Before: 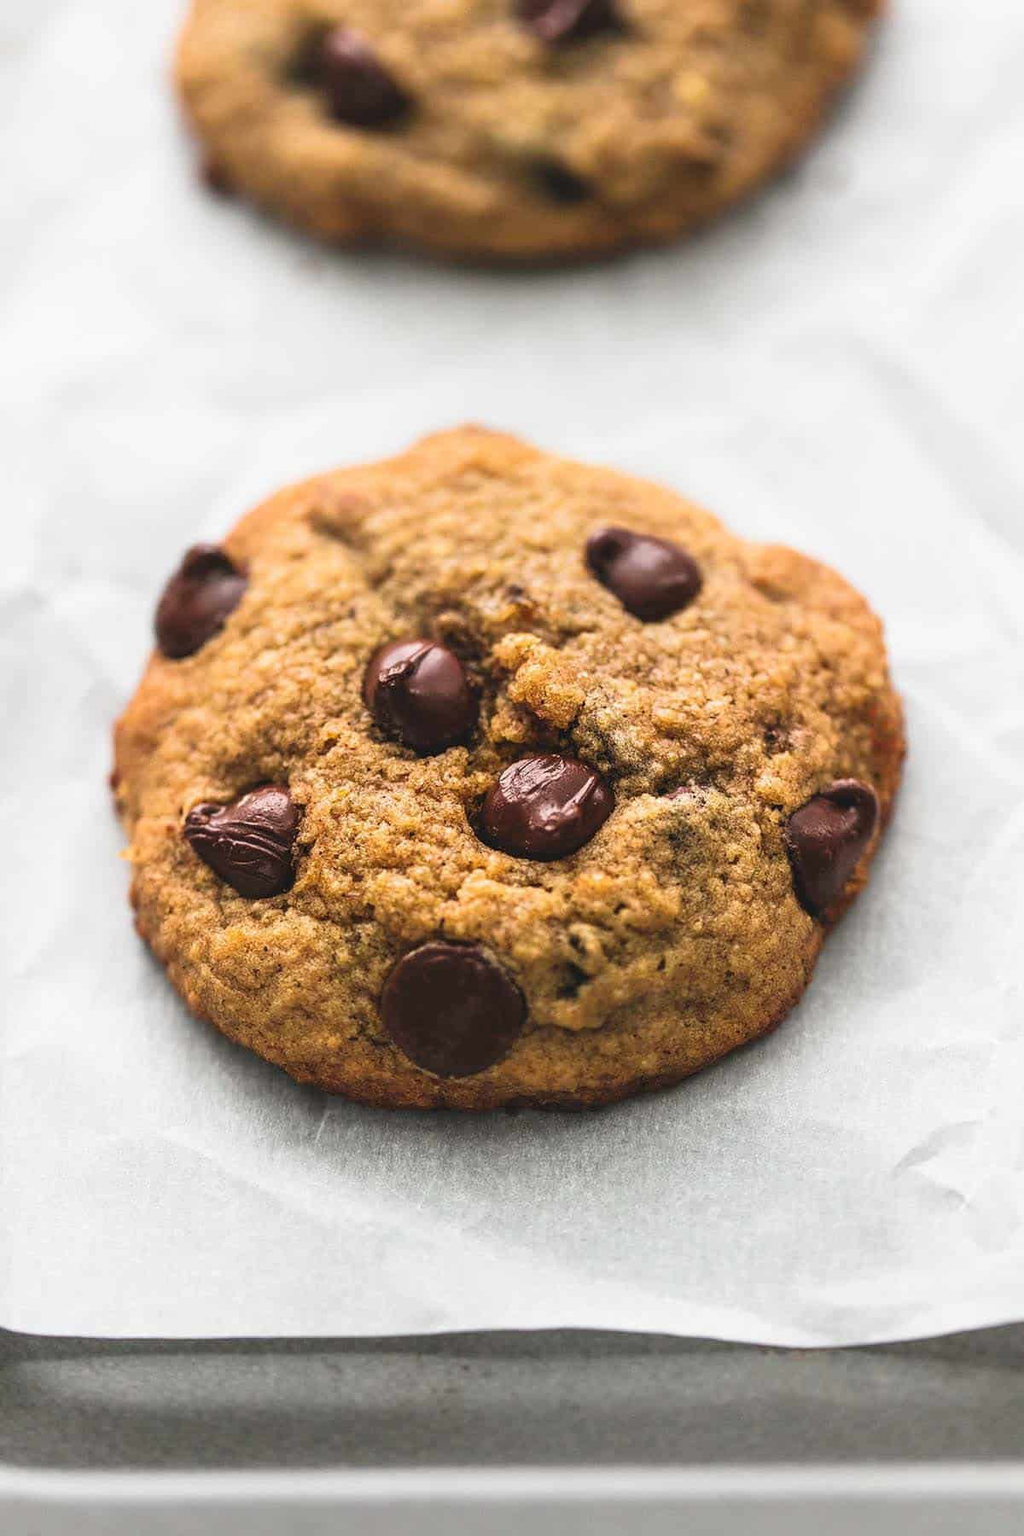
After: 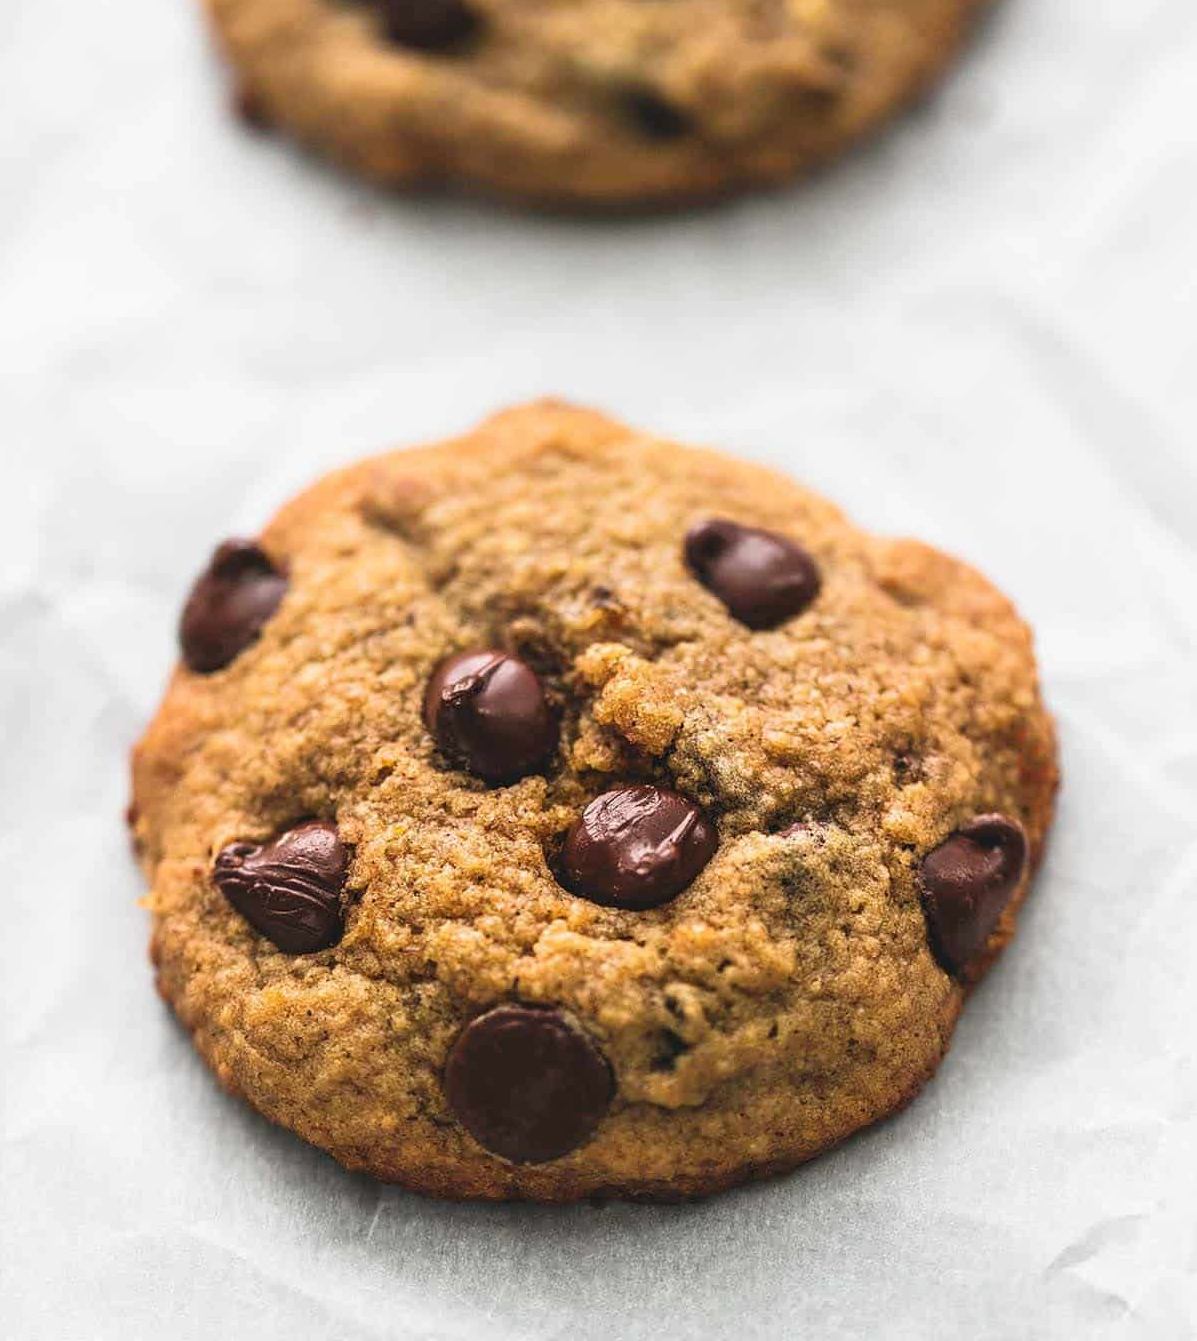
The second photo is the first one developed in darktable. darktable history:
crop: left 0.245%, top 5.542%, bottom 19.918%
